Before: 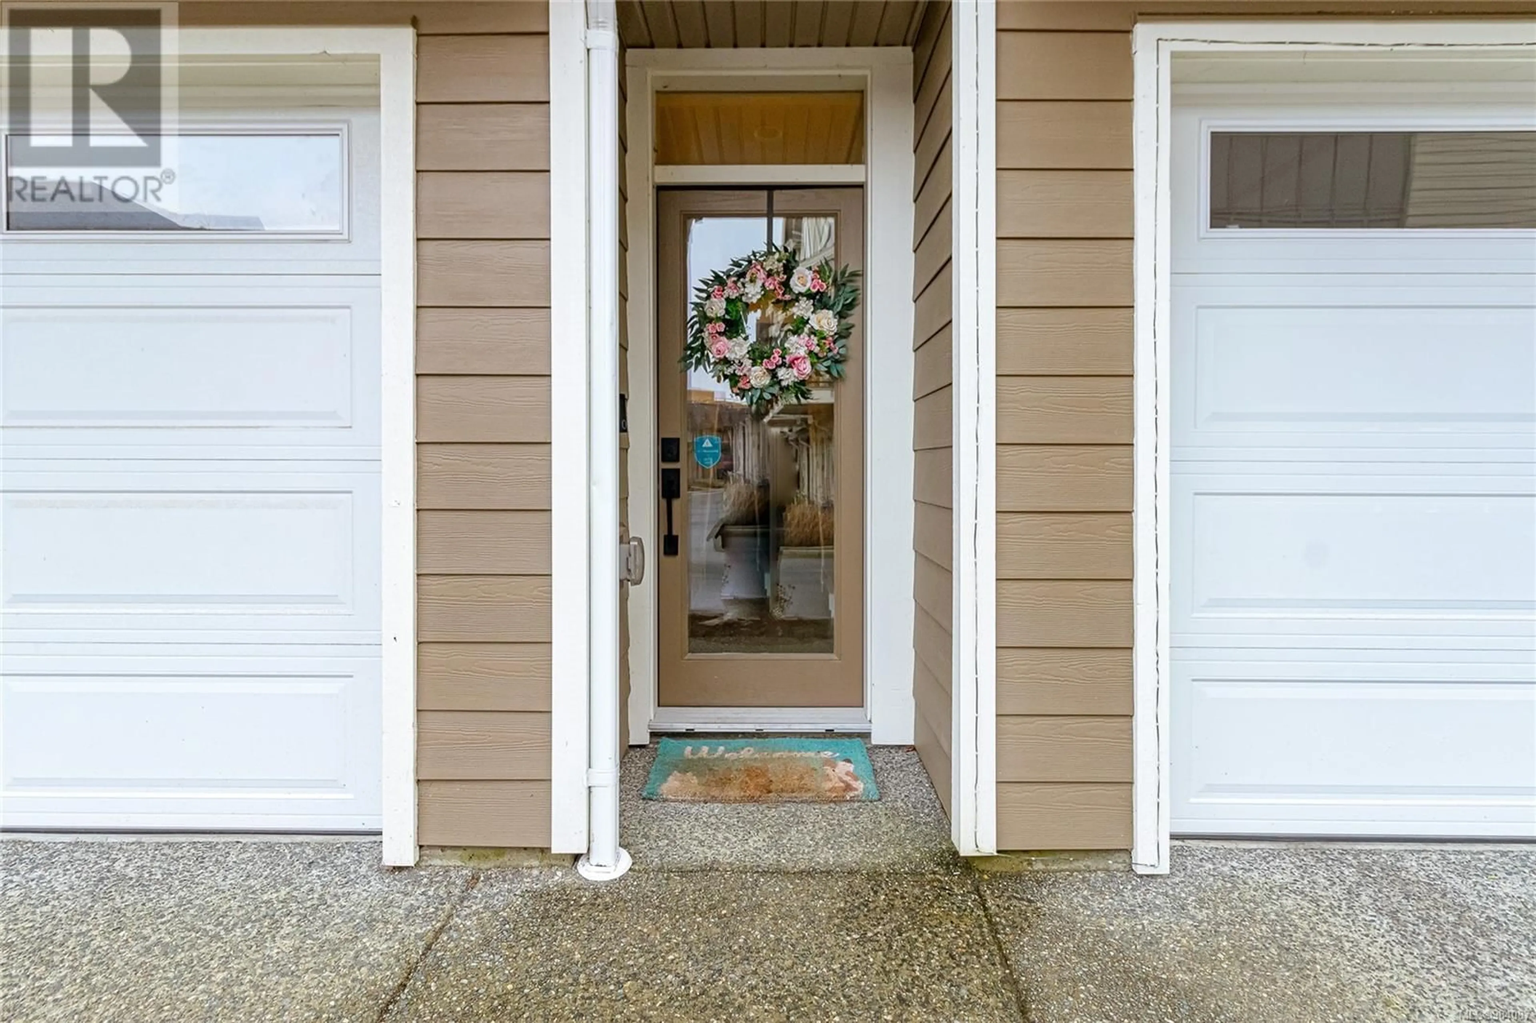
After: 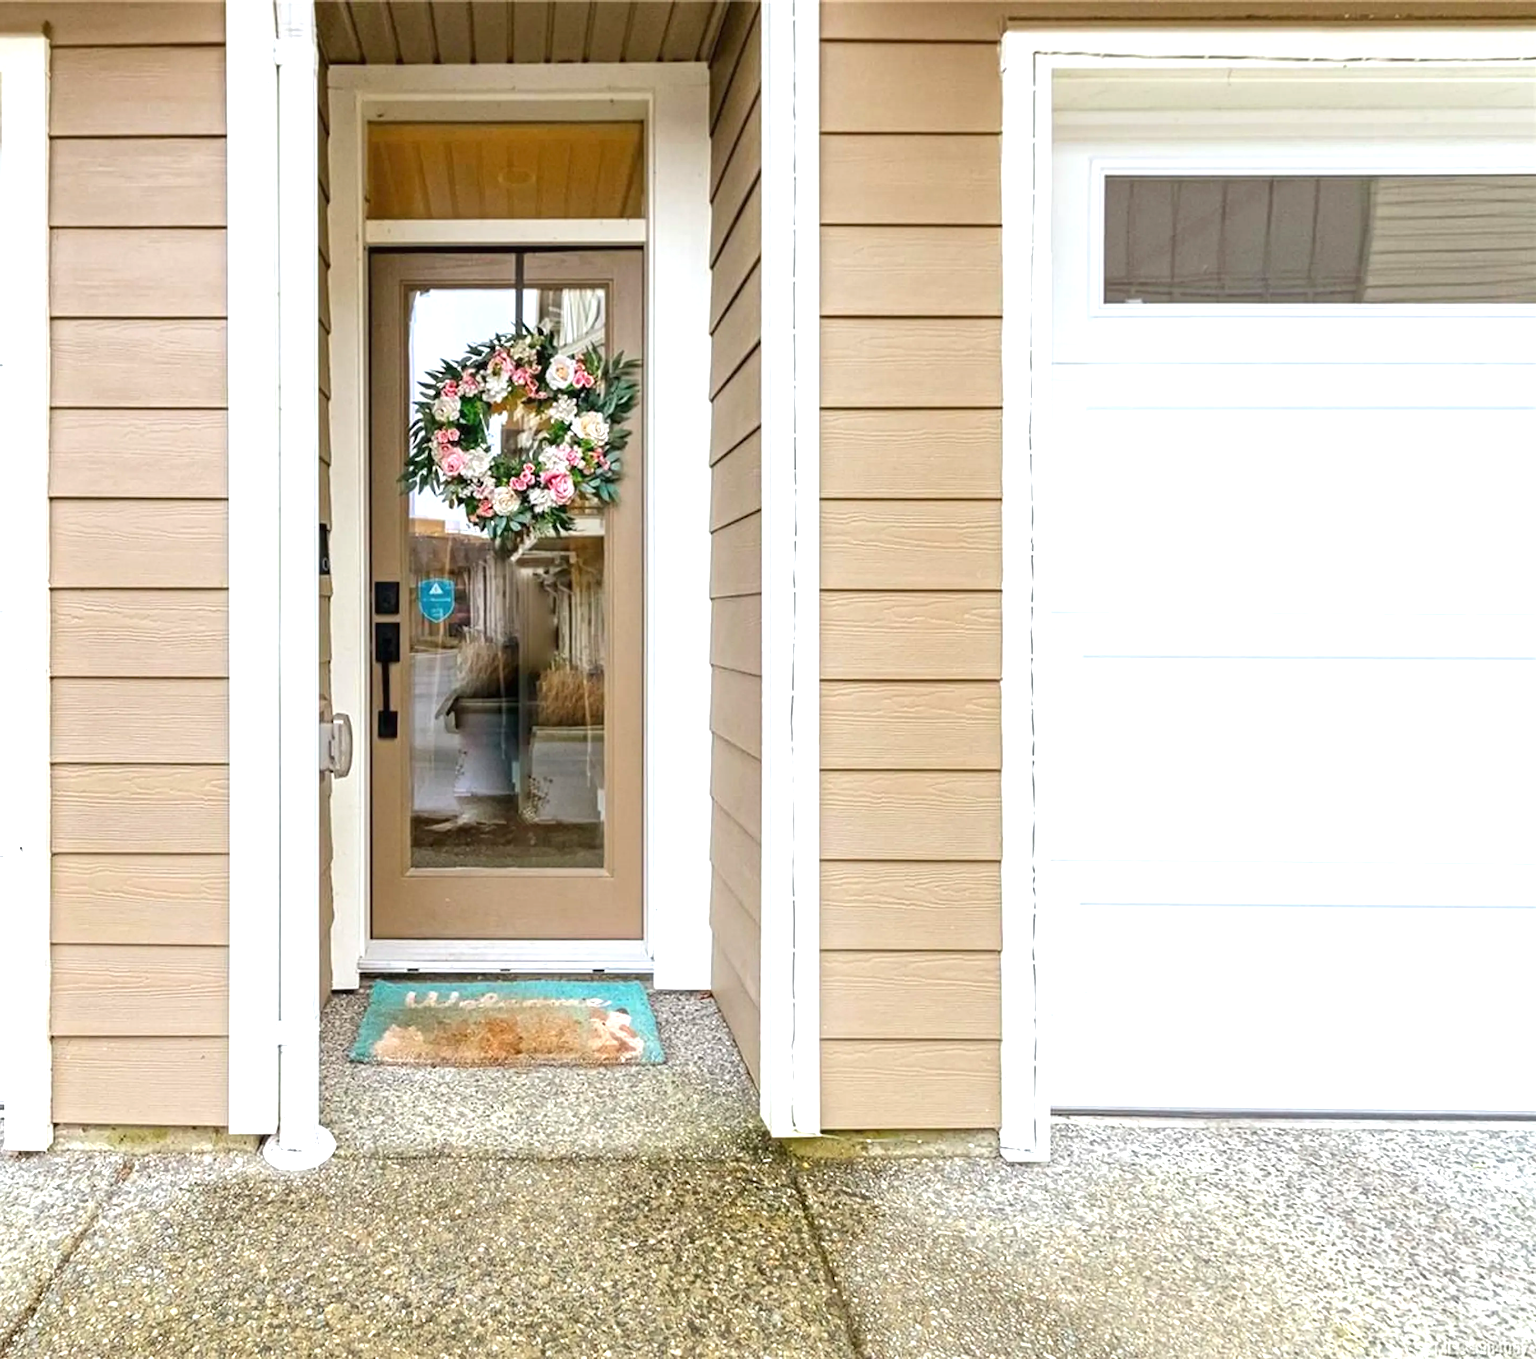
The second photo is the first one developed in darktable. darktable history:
crop and rotate: left 24.69%
exposure: black level correction 0, exposure 0.947 EV, compensate exposure bias true, compensate highlight preservation false
contrast brightness saturation: contrast 0.054
